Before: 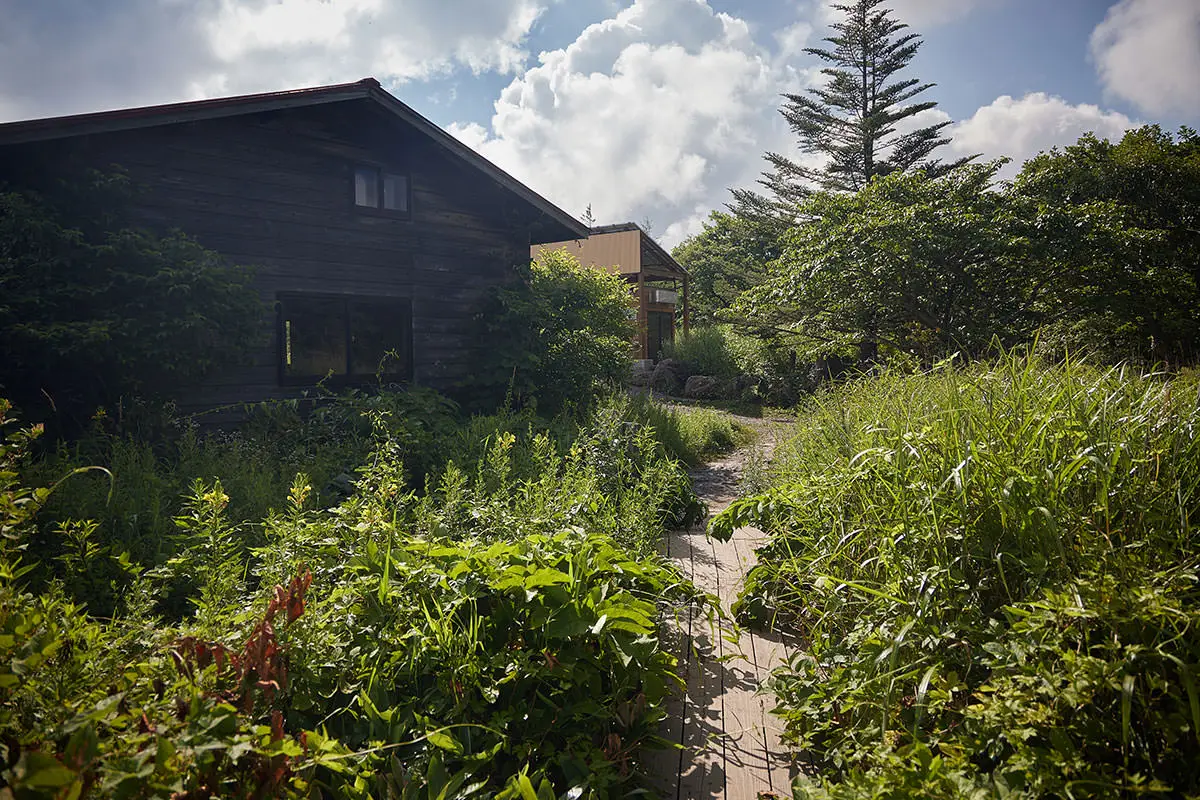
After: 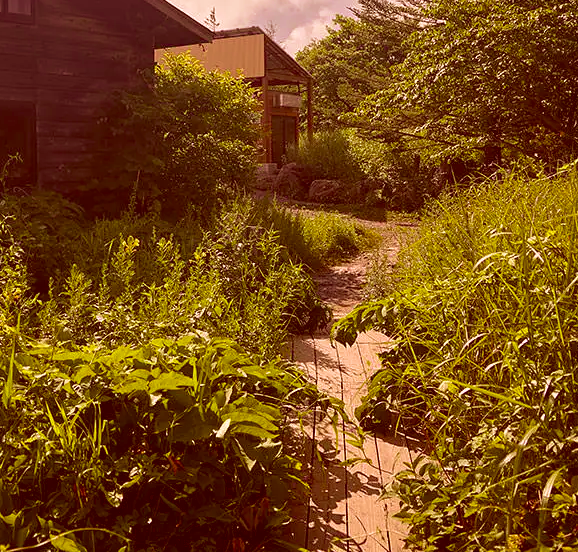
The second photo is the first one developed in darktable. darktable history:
color correction: highlights a* 9.38, highlights b* 8.67, shadows a* 39.36, shadows b* 39.72, saturation 0.788
crop: left 31.372%, top 24.597%, right 20.427%, bottom 6.298%
velvia: strength 39.49%
color balance rgb: shadows lift › hue 84.62°, perceptual saturation grading › global saturation 50.746%, global vibrance 20%
